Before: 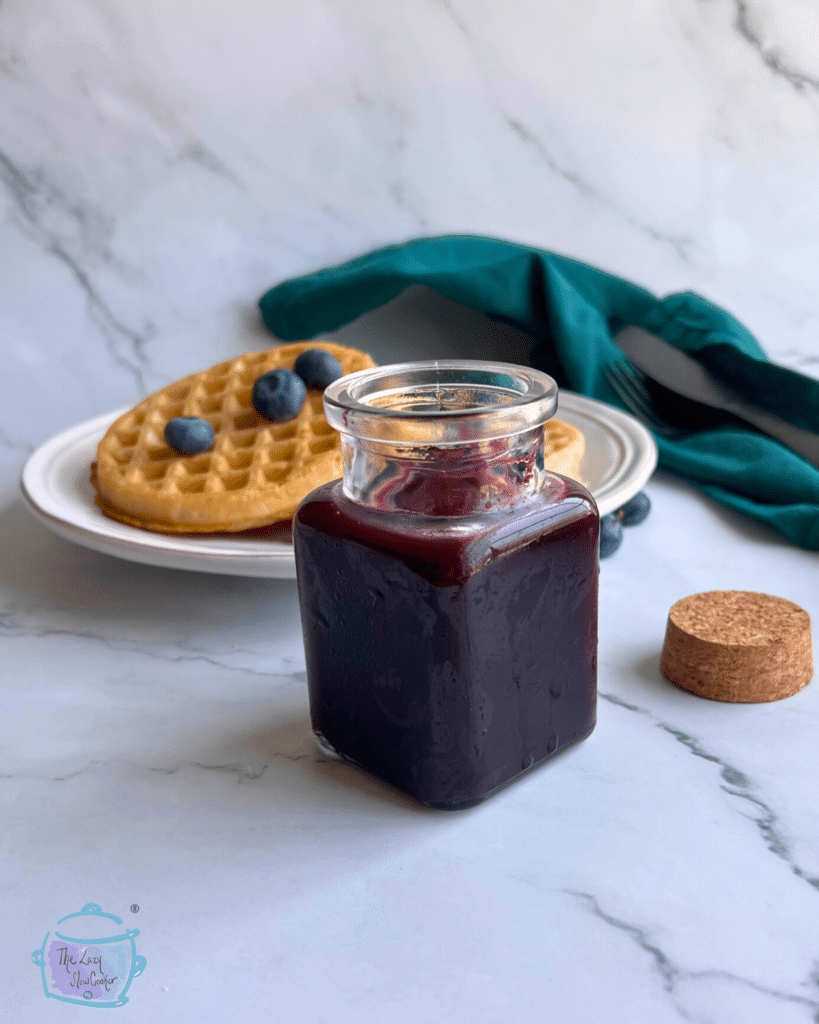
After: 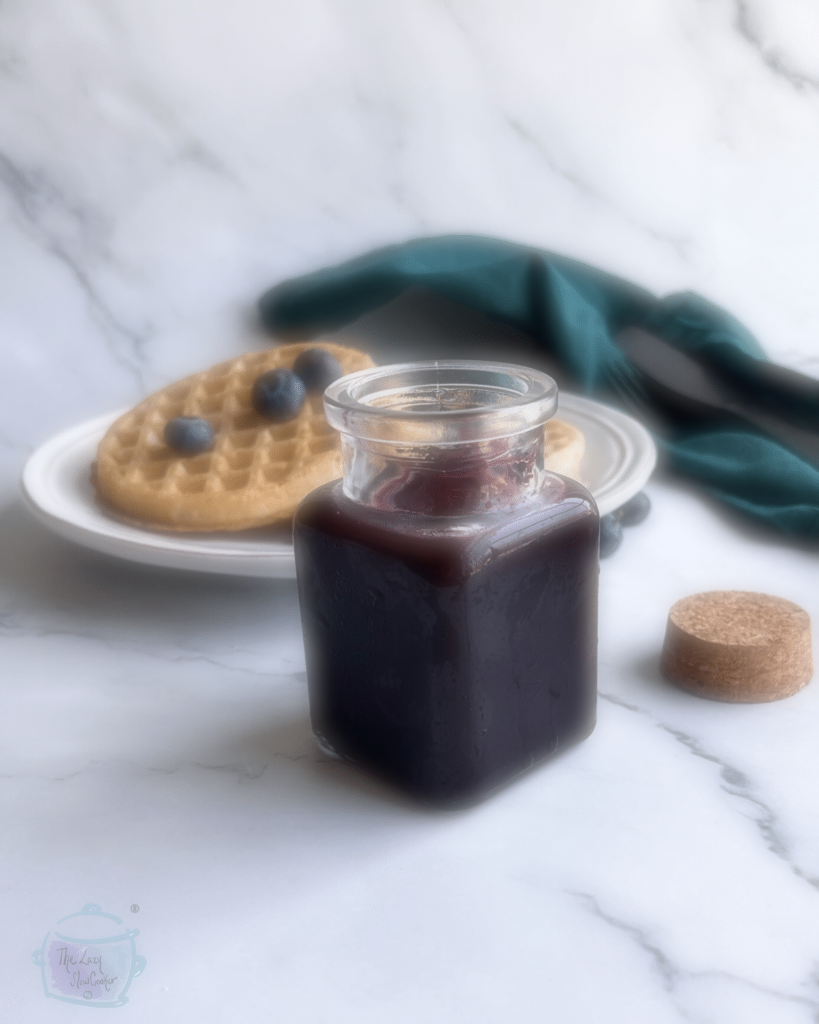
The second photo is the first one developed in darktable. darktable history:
contrast brightness saturation: contrast 0.1, saturation -0.36
white balance: red 0.98, blue 1.034
soften: on, module defaults
